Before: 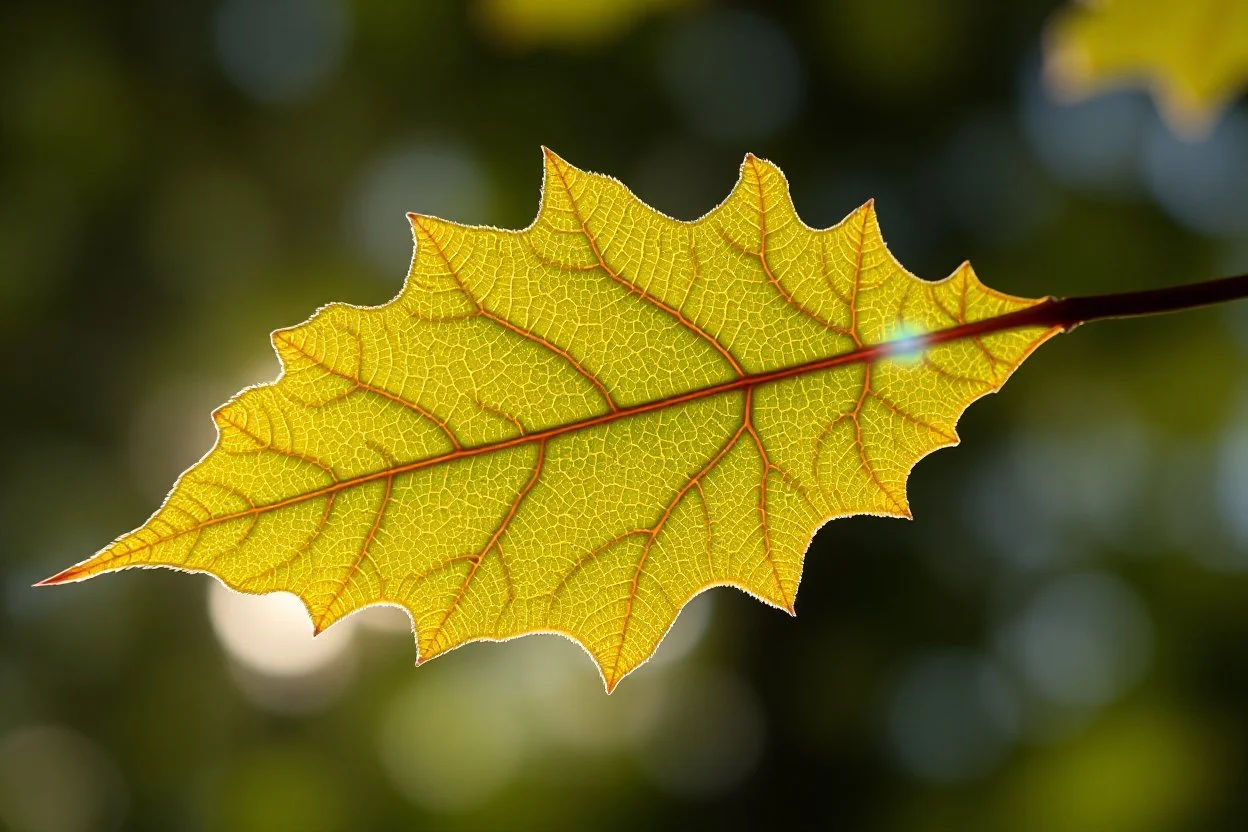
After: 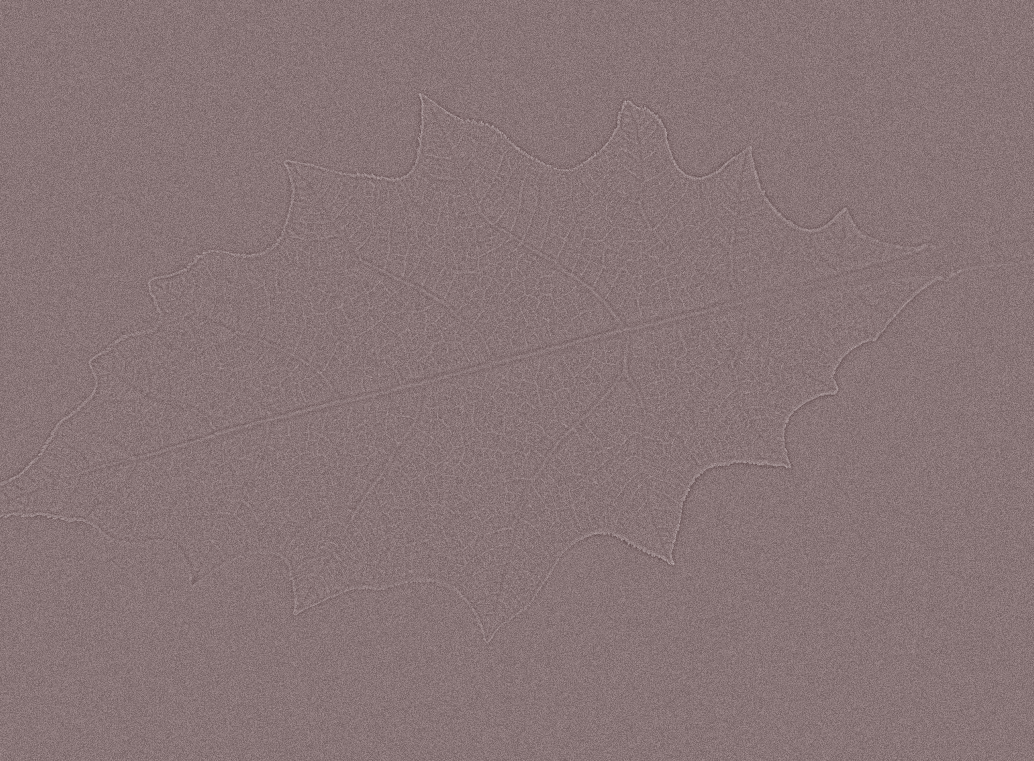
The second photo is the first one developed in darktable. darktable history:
rgb levels: mode RGB, independent channels, levels [[0, 0.474, 1], [0, 0.5, 1], [0, 0.5, 1]]
highpass: sharpness 6%, contrast boost 7.63%
crop: left 9.807%, top 6.259%, right 7.334%, bottom 2.177%
grain: coarseness 11.82 ISO, strength 36.67%, mid-tones bias 74.17%
